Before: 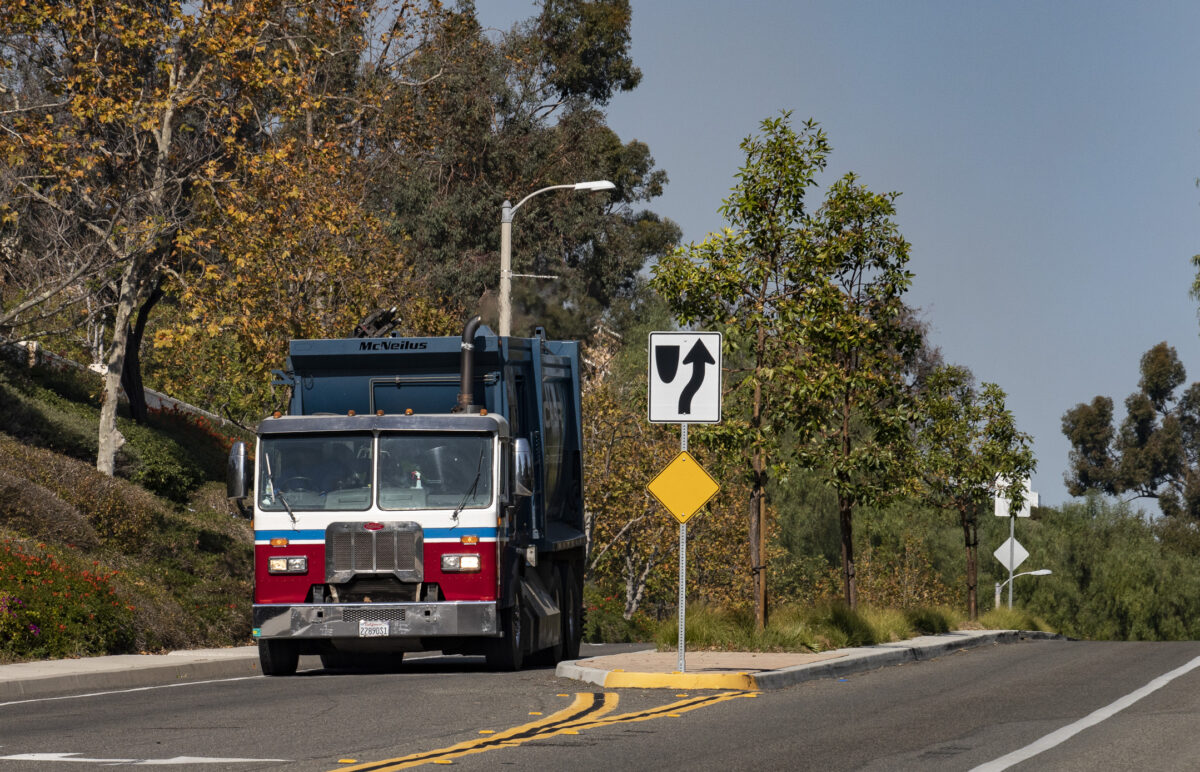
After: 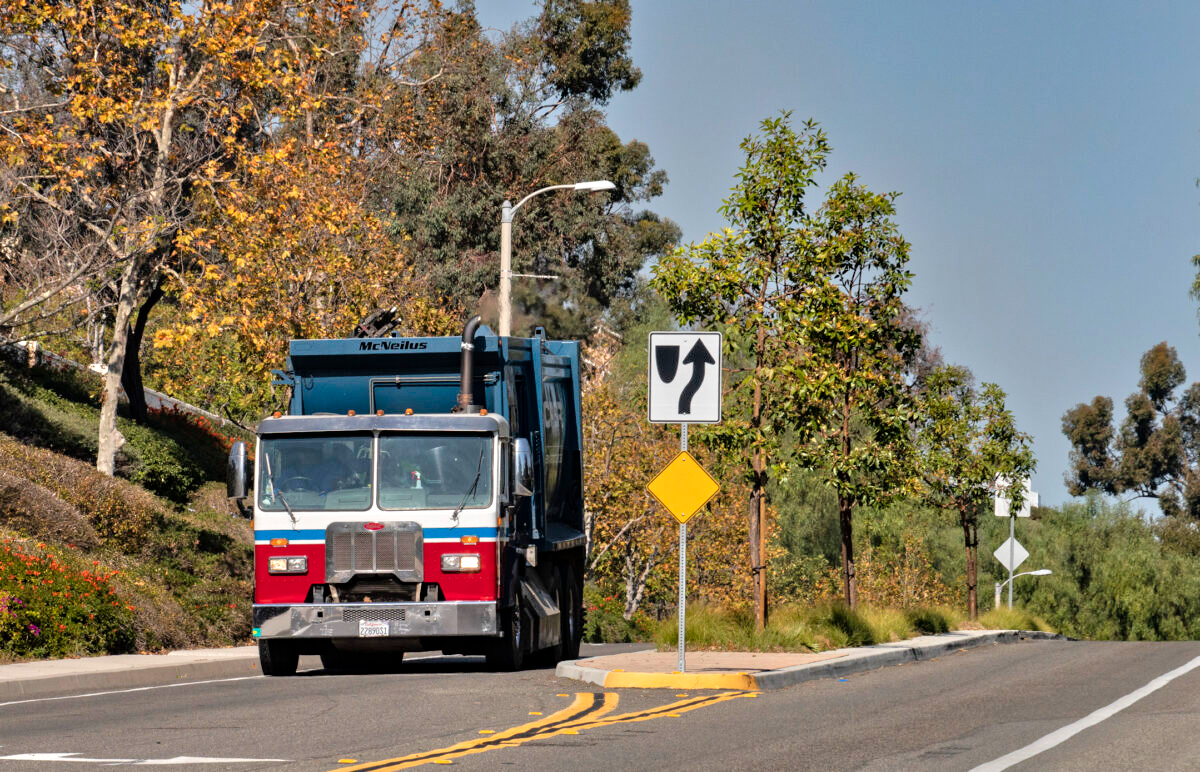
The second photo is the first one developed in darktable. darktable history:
sharpen: radius 2.883, amount 0.868, threshold 47.523
tone equalizer: -7 EV 0.15 EV, -6 EV 0.6 EV, -5 EV 1.15 EV, -4 EV 1.33 EV, -3 EV 1.15 EV, -2 EV 0.6 EV, -1 EV 0.15 EV, mask exposure compensation -0.5 EV
